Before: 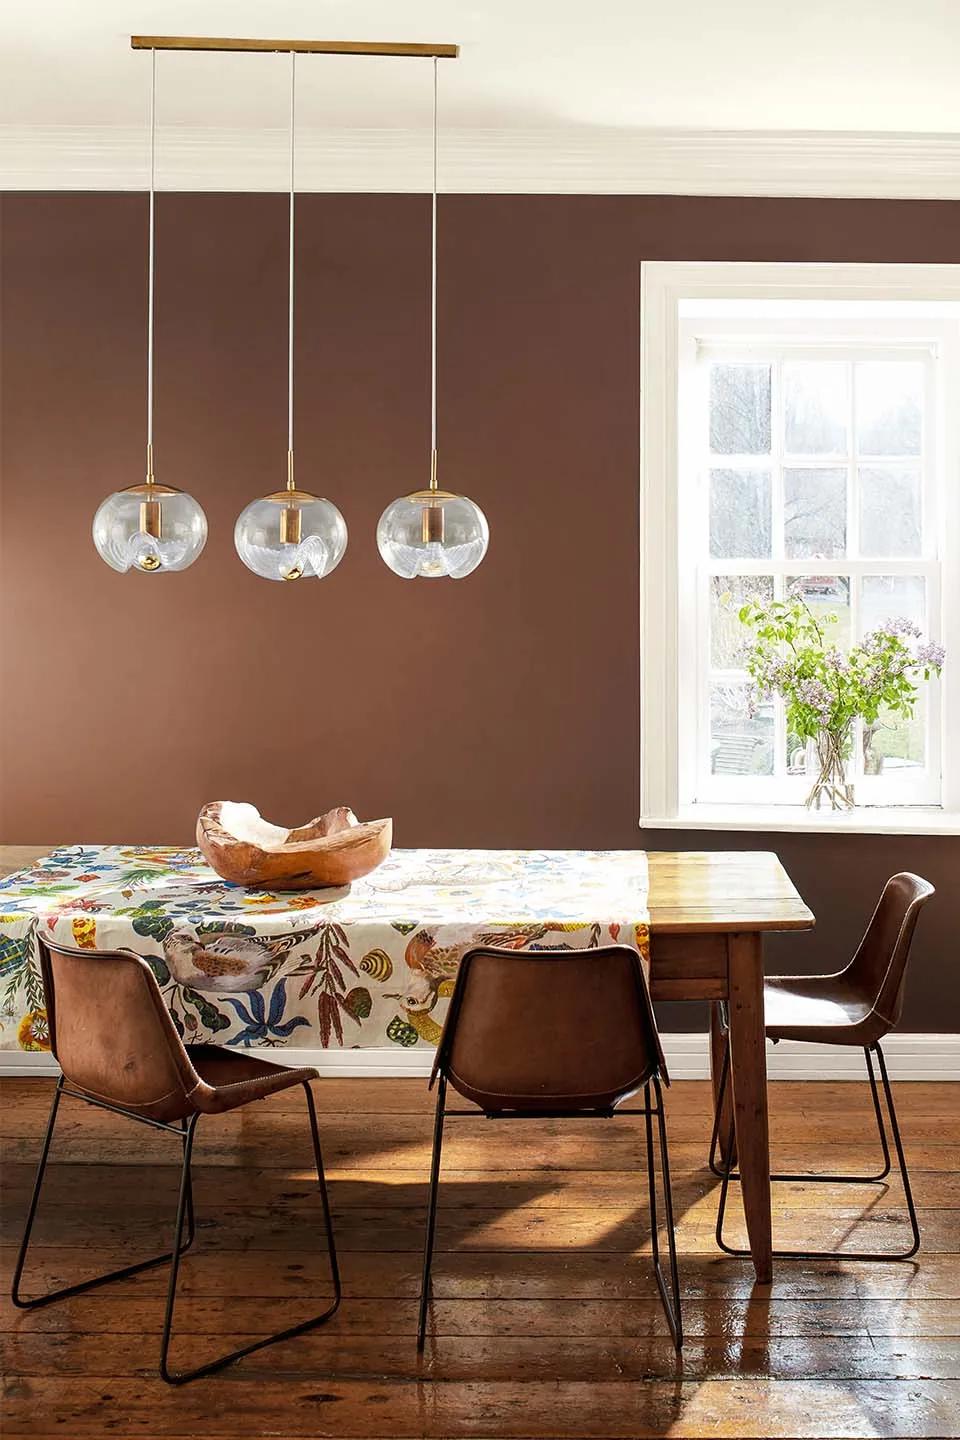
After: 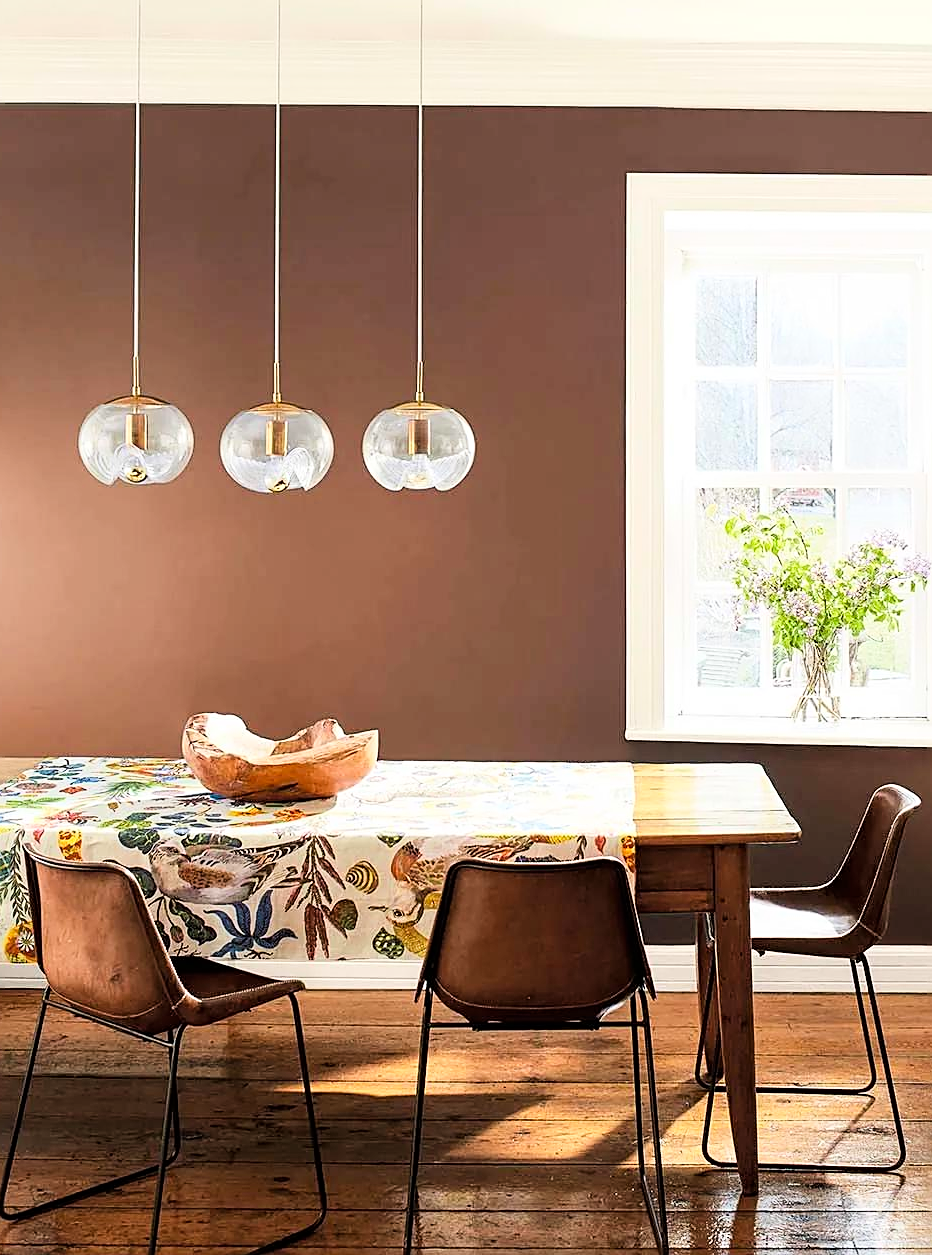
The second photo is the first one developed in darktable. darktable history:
sharpen: on, module defaults
crop: left 1.507%, top 6.147%, right 1.379%, bottom 6.637%
tone curve: curves: ch0 [(0, 0) (0.004, 0.001) (0.133, 0.132) (0.325, 0.395) (0.455, 0.565) (0.832, 0.925) (1, 1)], color space Lab, linked channels, preserve colors none
